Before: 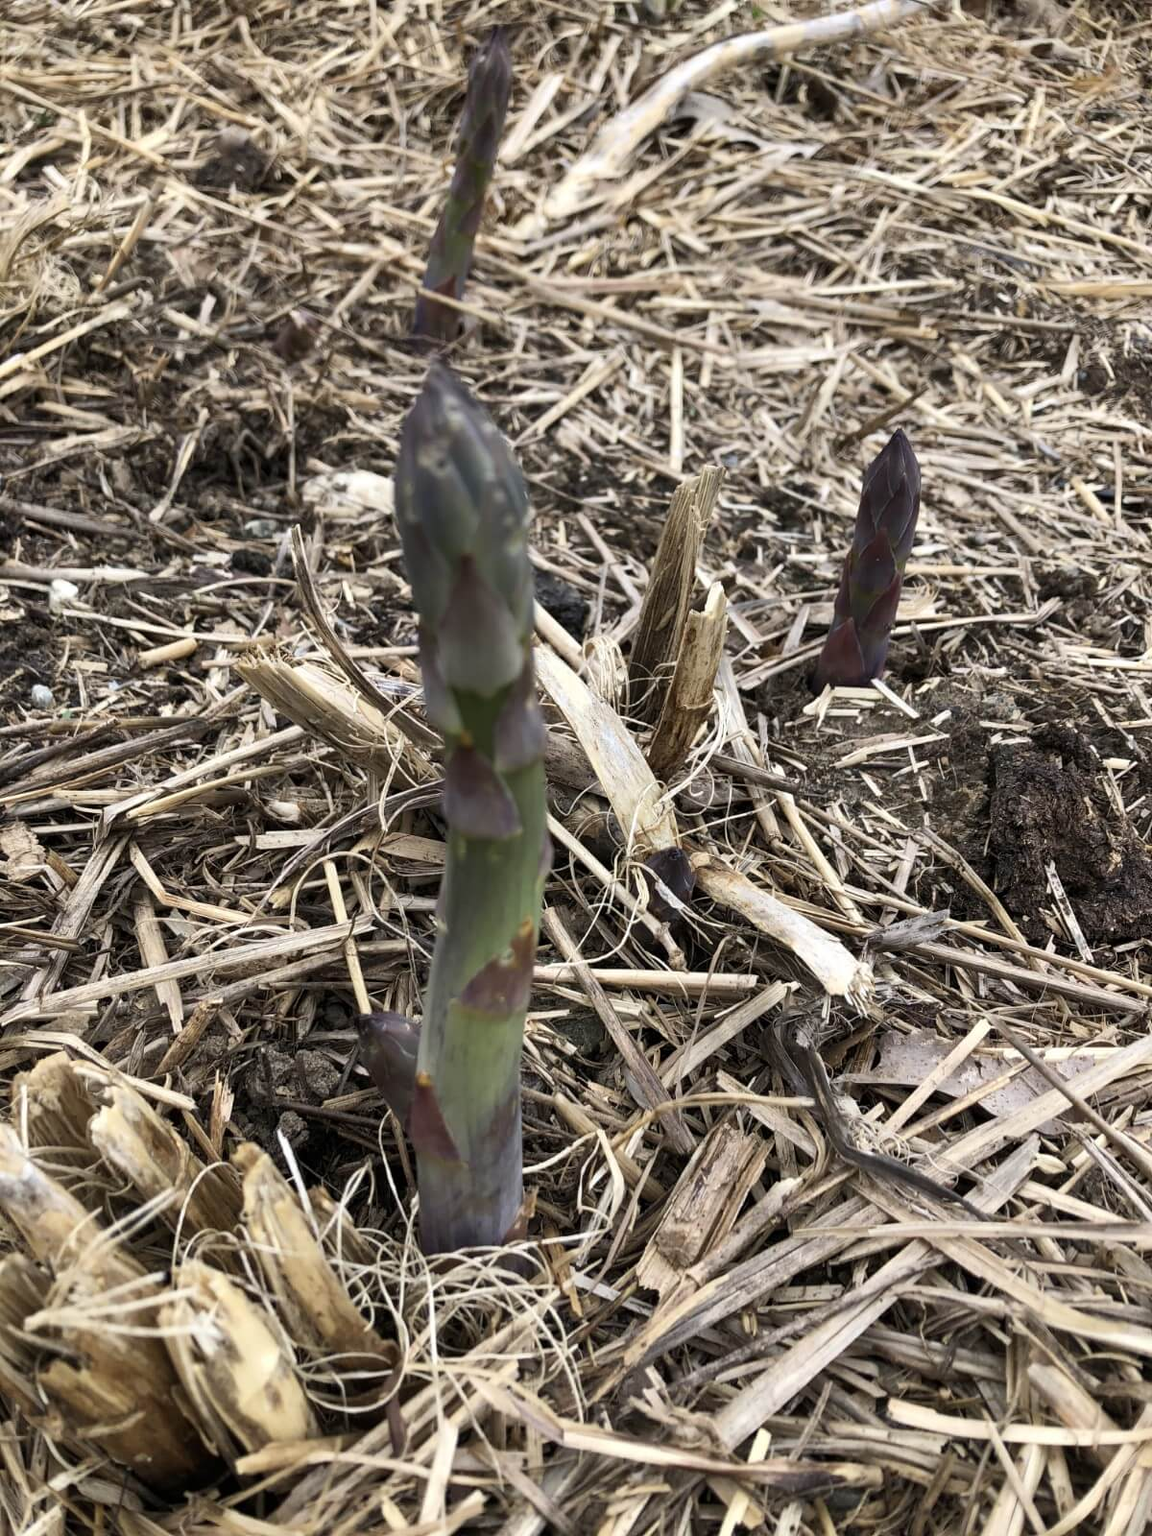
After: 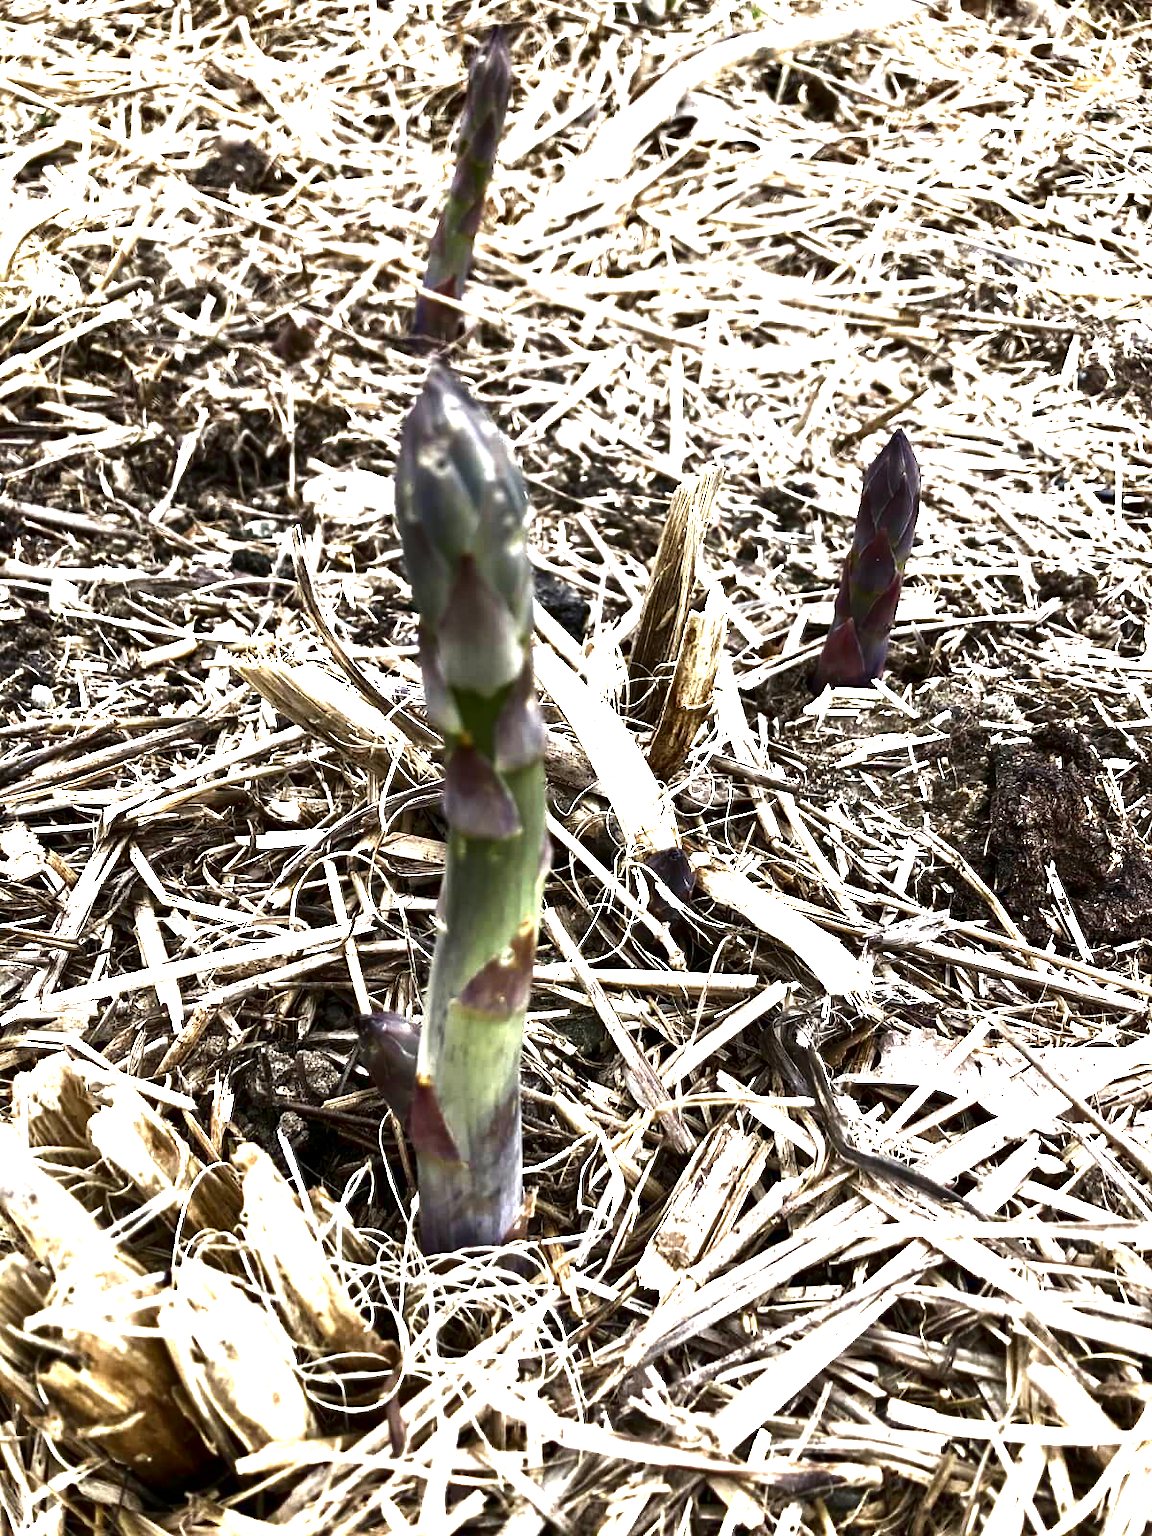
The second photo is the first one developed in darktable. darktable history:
exposure: exposure 1.995 EV, compensate highlight preservation false
contrast brightness saturation: brightness -0.507
